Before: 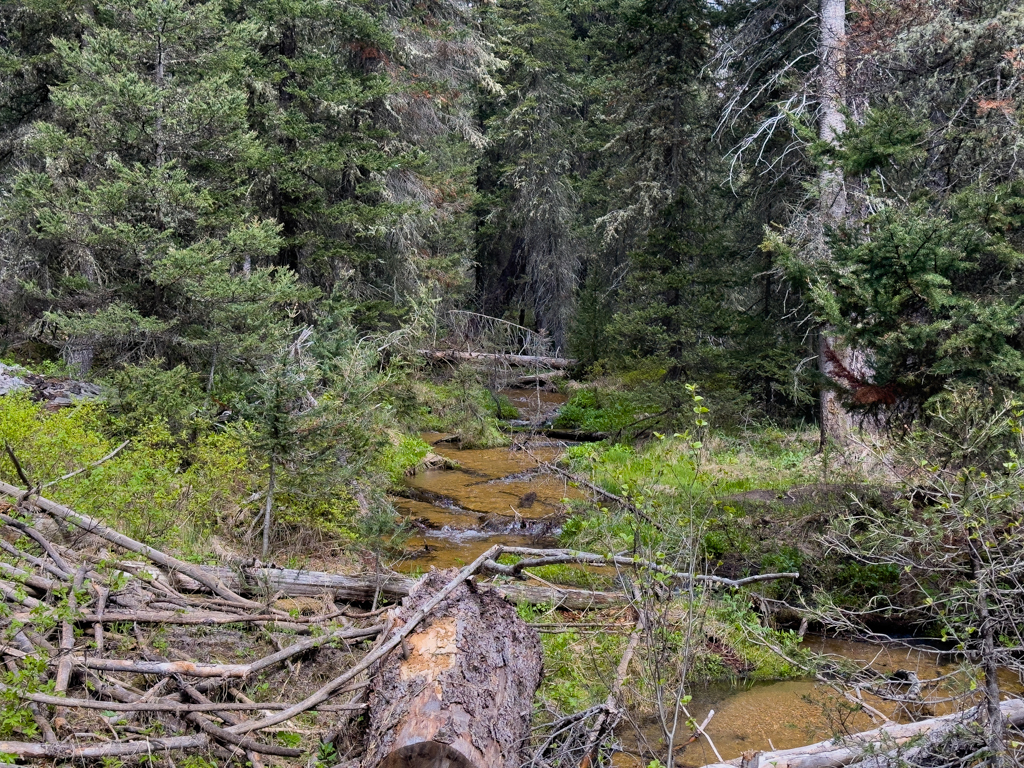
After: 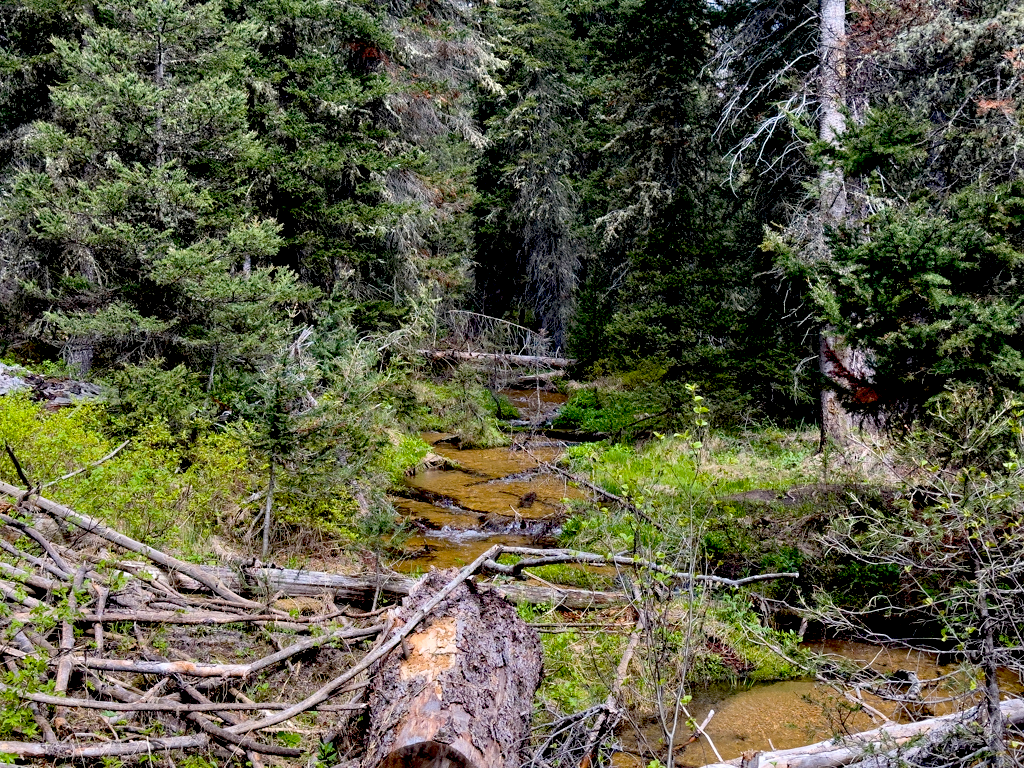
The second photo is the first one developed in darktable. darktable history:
exposure: black level correction 0.032, exposure 0.309 EV, compensate highlight preservation false
